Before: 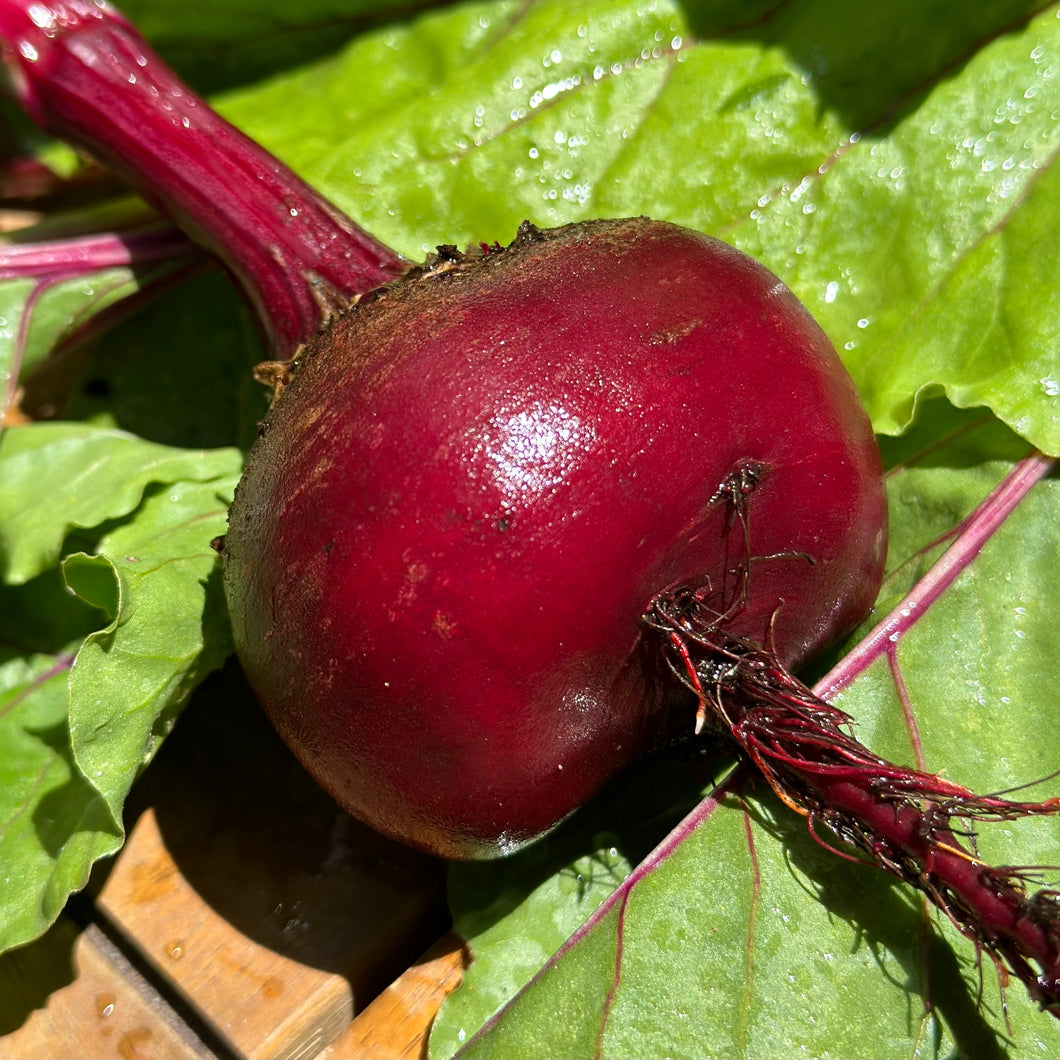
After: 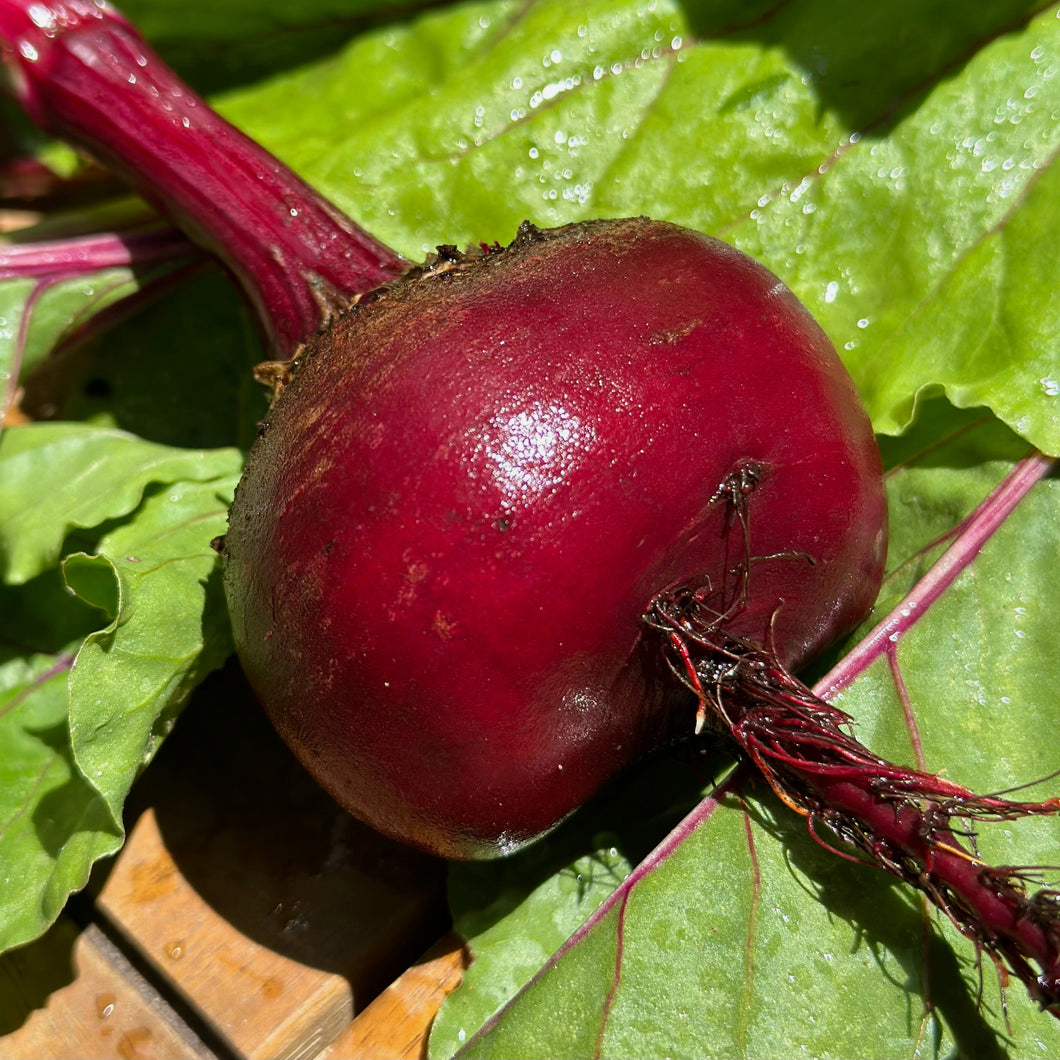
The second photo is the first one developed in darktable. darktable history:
shadows and highlights: radius 333.51, shadows 63.99, highlights 4.99, compress 87.87%, soften with gaussian
exposure: exposure -0.14 EV, compensate highlight preservation false
